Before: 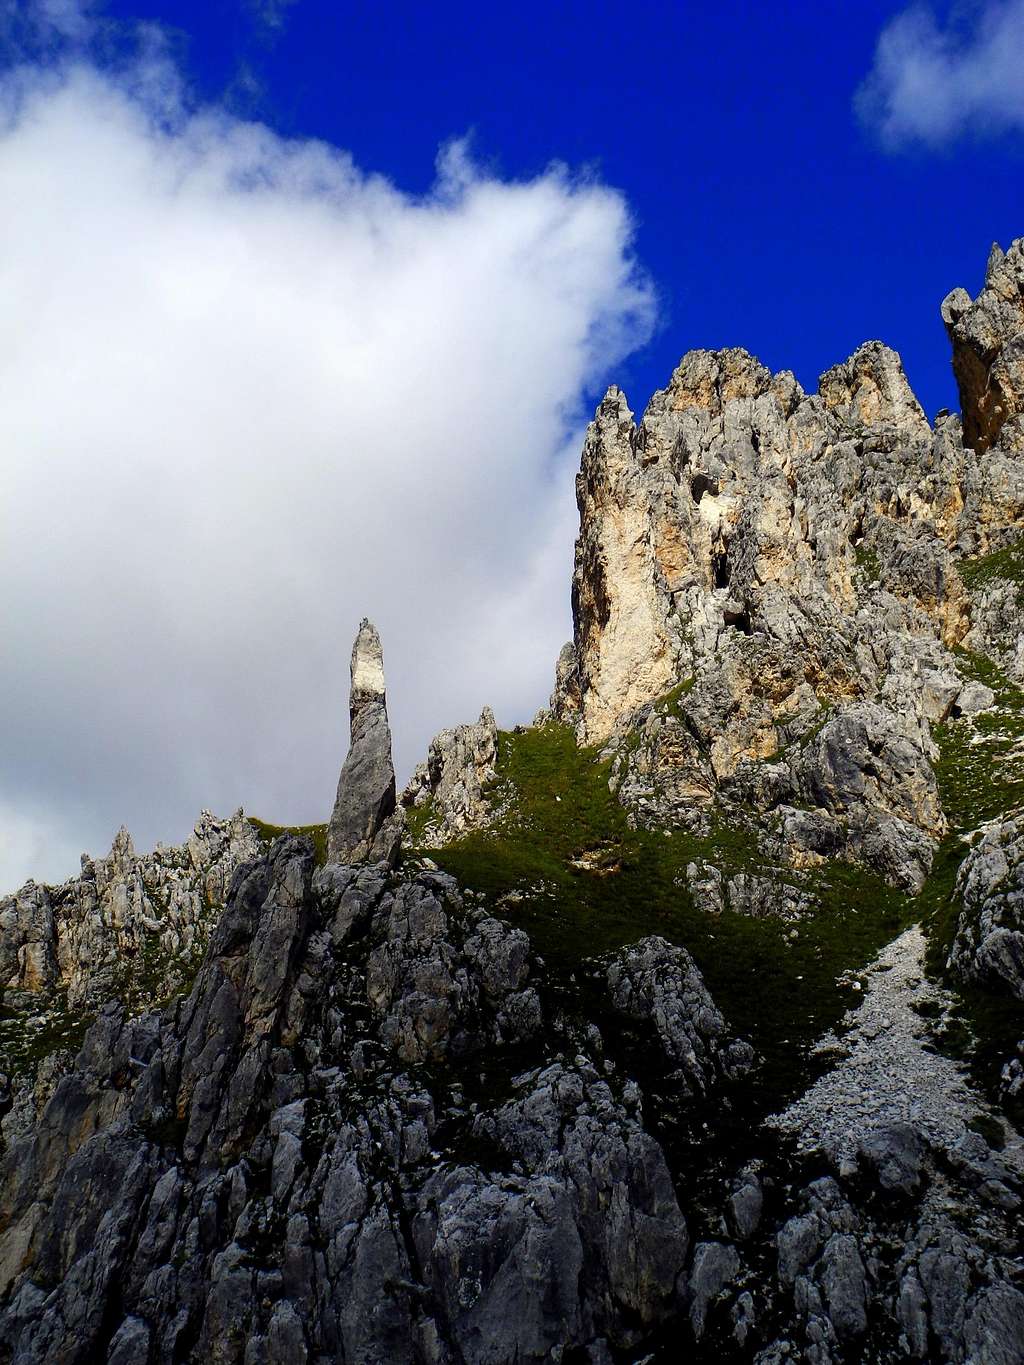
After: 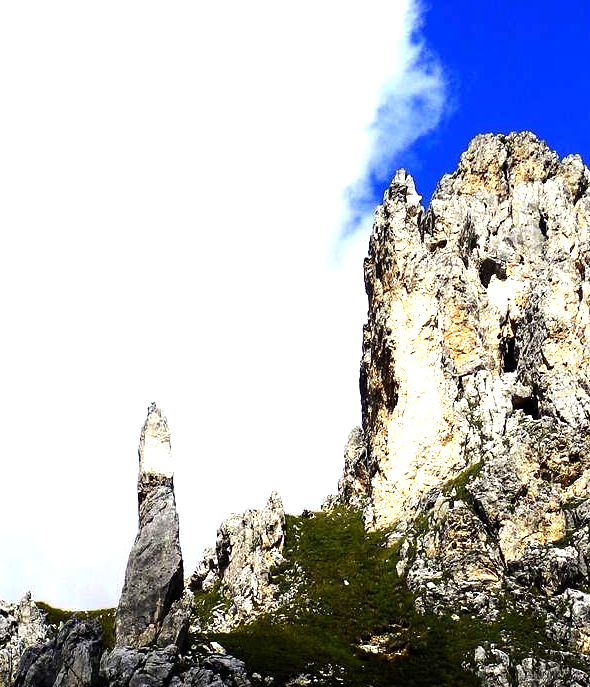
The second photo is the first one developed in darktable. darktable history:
exposure: exposure 0.378 EV, compensate exposure bias true, compensate highlight preservation false
crop: left 20.793%, top 15.868%, right 21.562%, bottom 33.756%
tone equalizer: -8 EV -1.12 EV, -7 EV -1 EV, -6 EV -0.847 EV, -5 EV -0.589 EV, -3 EV 0.56 EV, -2 EV 0.863 EV, -1 EV 1.01 EV, +0 EV 1.06 EV, smoothing diameter 2.15%, edges refinement/feathering 20.79, mask exposure compensation -1.57 EV, filter diffusion 5
